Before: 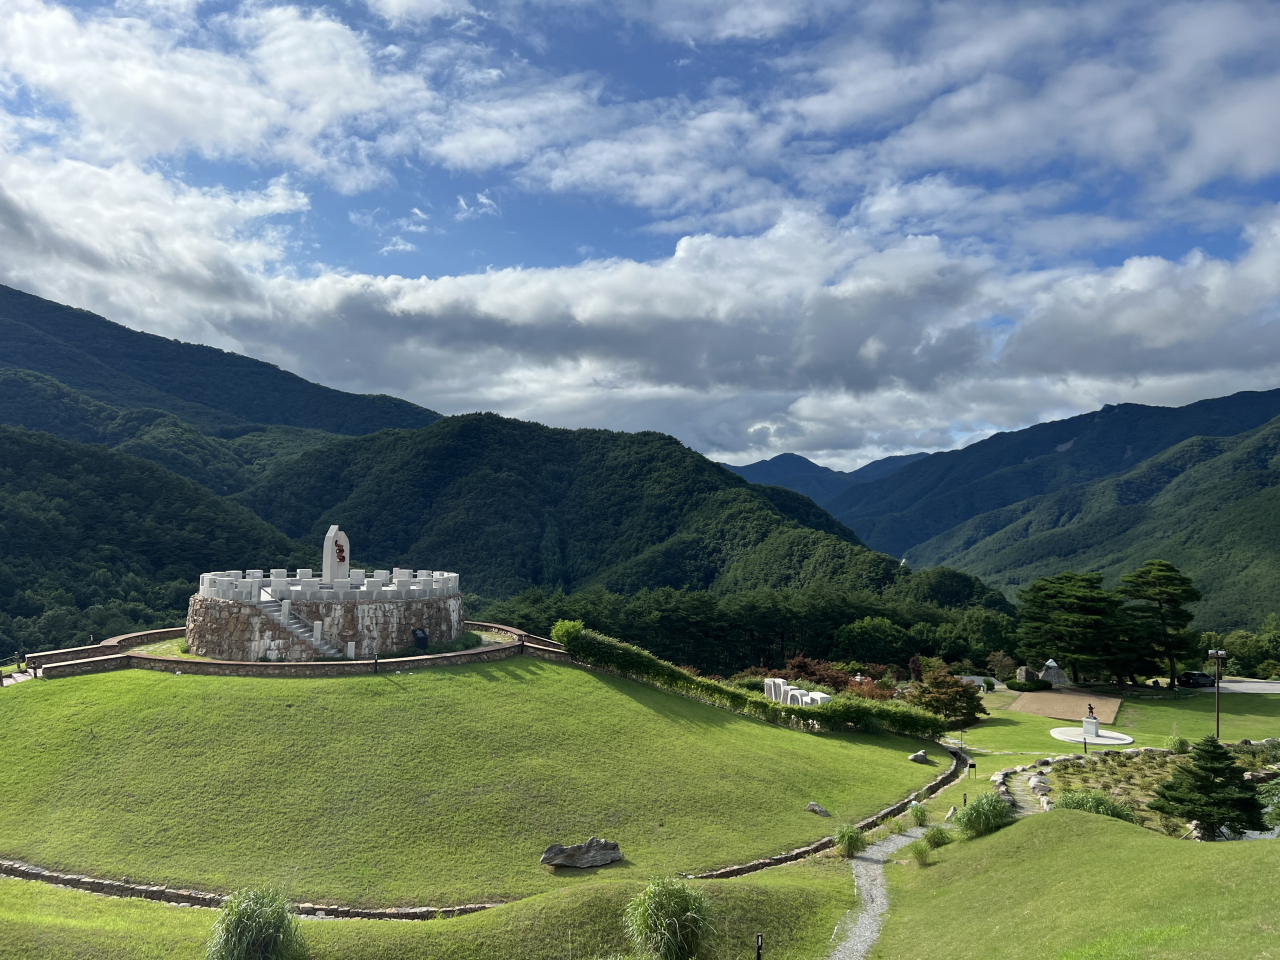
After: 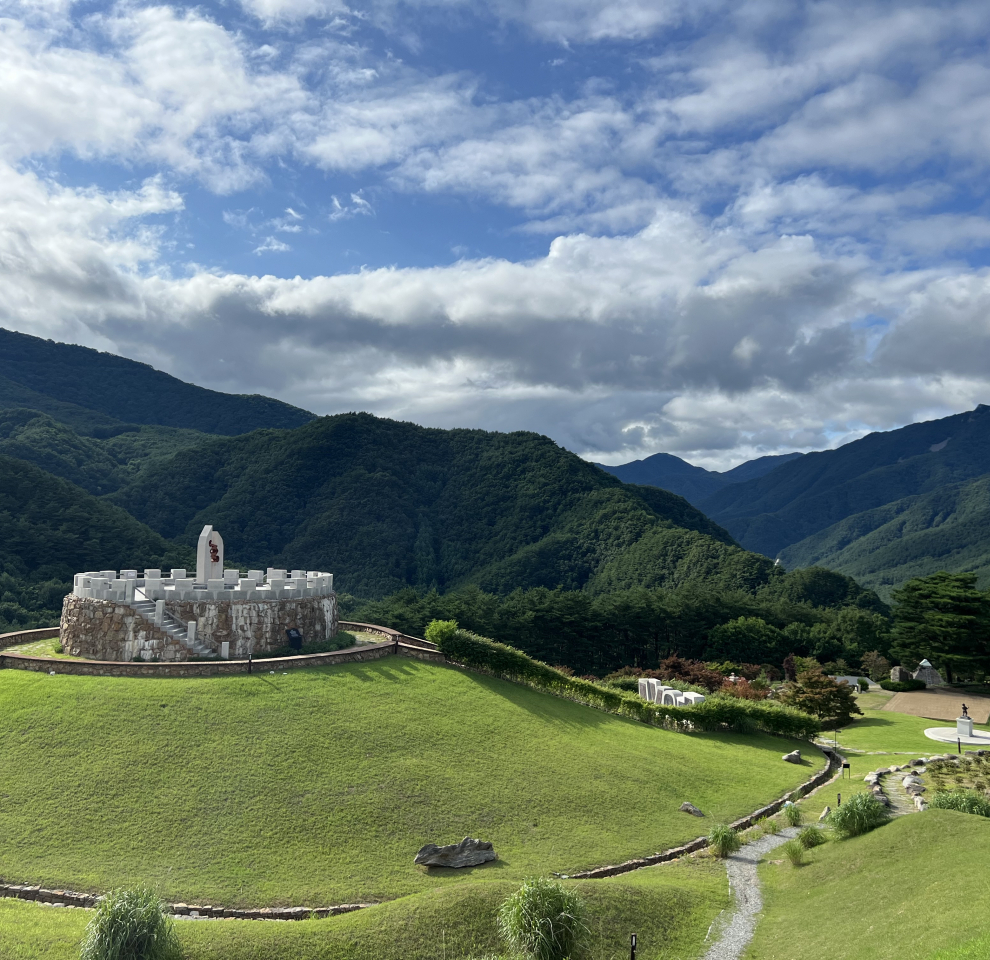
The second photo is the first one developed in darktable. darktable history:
crop: left 9.856%, right 12.767%
exposure: compensate exposure bias true, compensate highlight preservation false
